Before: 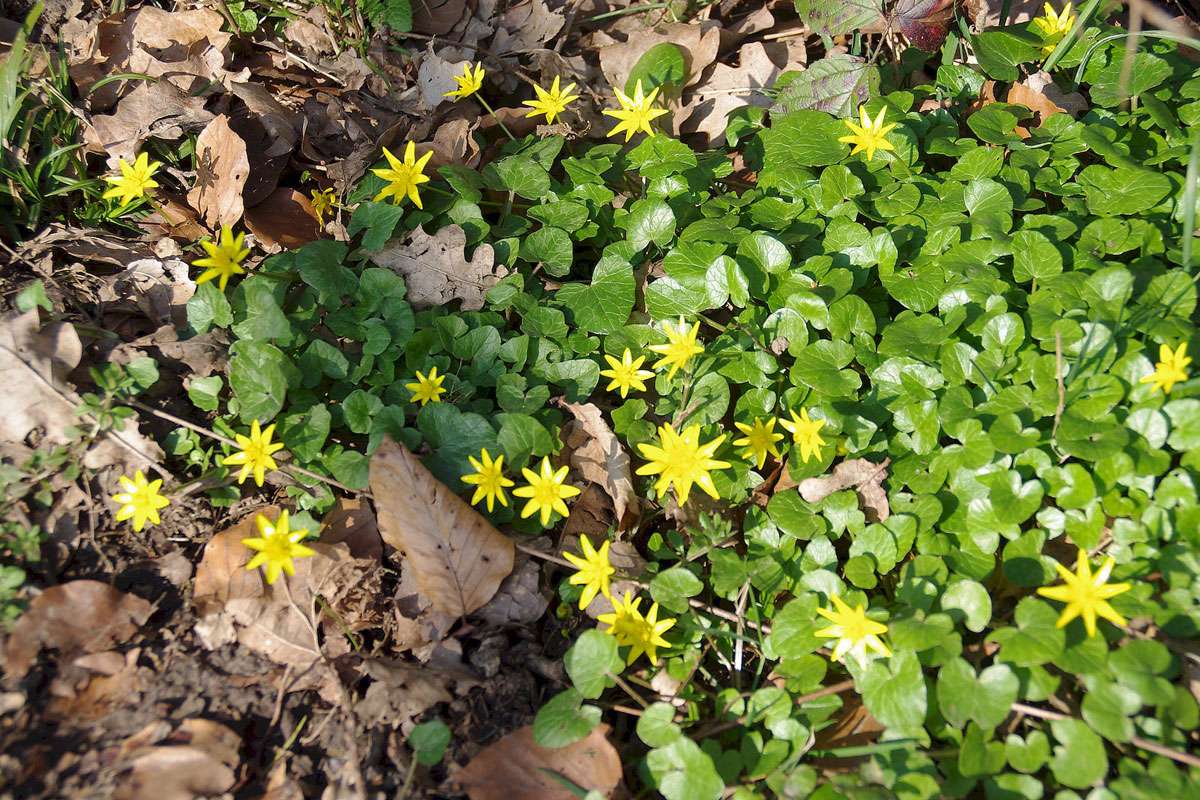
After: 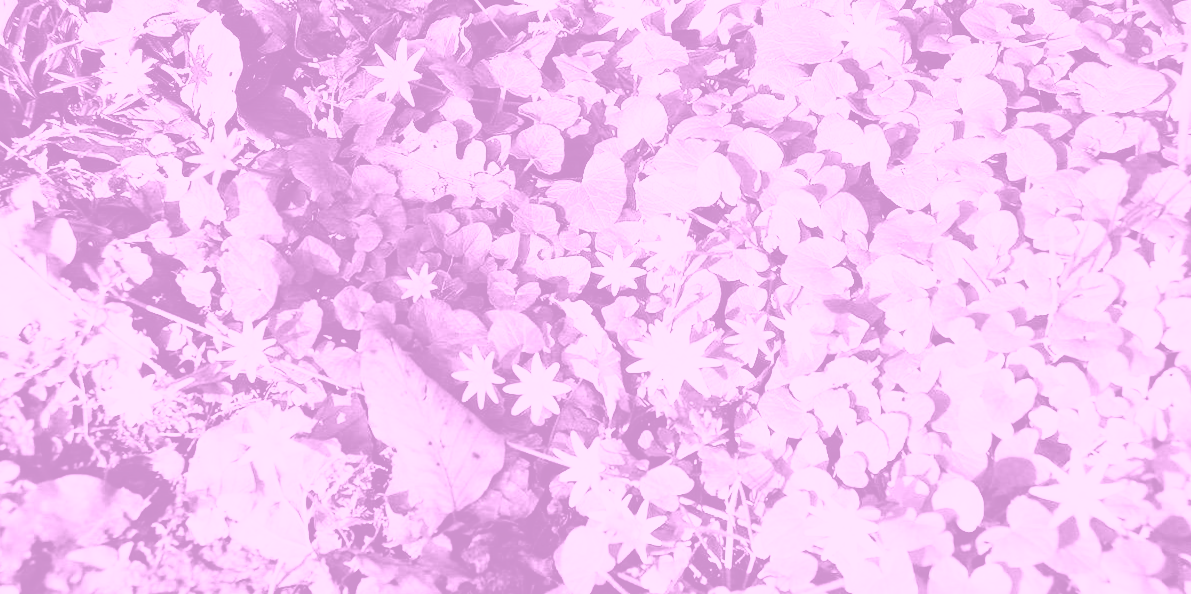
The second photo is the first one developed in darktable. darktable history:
rgb curve: curves: ch0 [(0, 0) (0.21, 0.15) (0.24, 0.21) (0.5, 0.75) (0.75, 0.96) (0.89, 0.99) (1, 1)]; ch1 [(0, 0.02) (0.21, 0.13) (0.25, 0.2) (0.5, 0.67) (0.75, 0.9) (0.89, 0.97) (1, 1)]; ch2 [(0, 0.02) (0.21, 0.13) (0.25, 0.2) (0.5, 0.67) (0.75, 0.9) (0.89, 0.97) (1, 1)], compensate middle gray true
crop and rotate: top 12.5%, bottom 12.5%
rotate and perspective: rotation 0.192°, lens shift (horizontal) -0.015, crop left 0.005, crop right 0.996, crop top 0.006, crop bottom 0.99
colorize: hue 331.2°, saturation 69%, source mix 30.28%, lightness 69.02%, version 1
